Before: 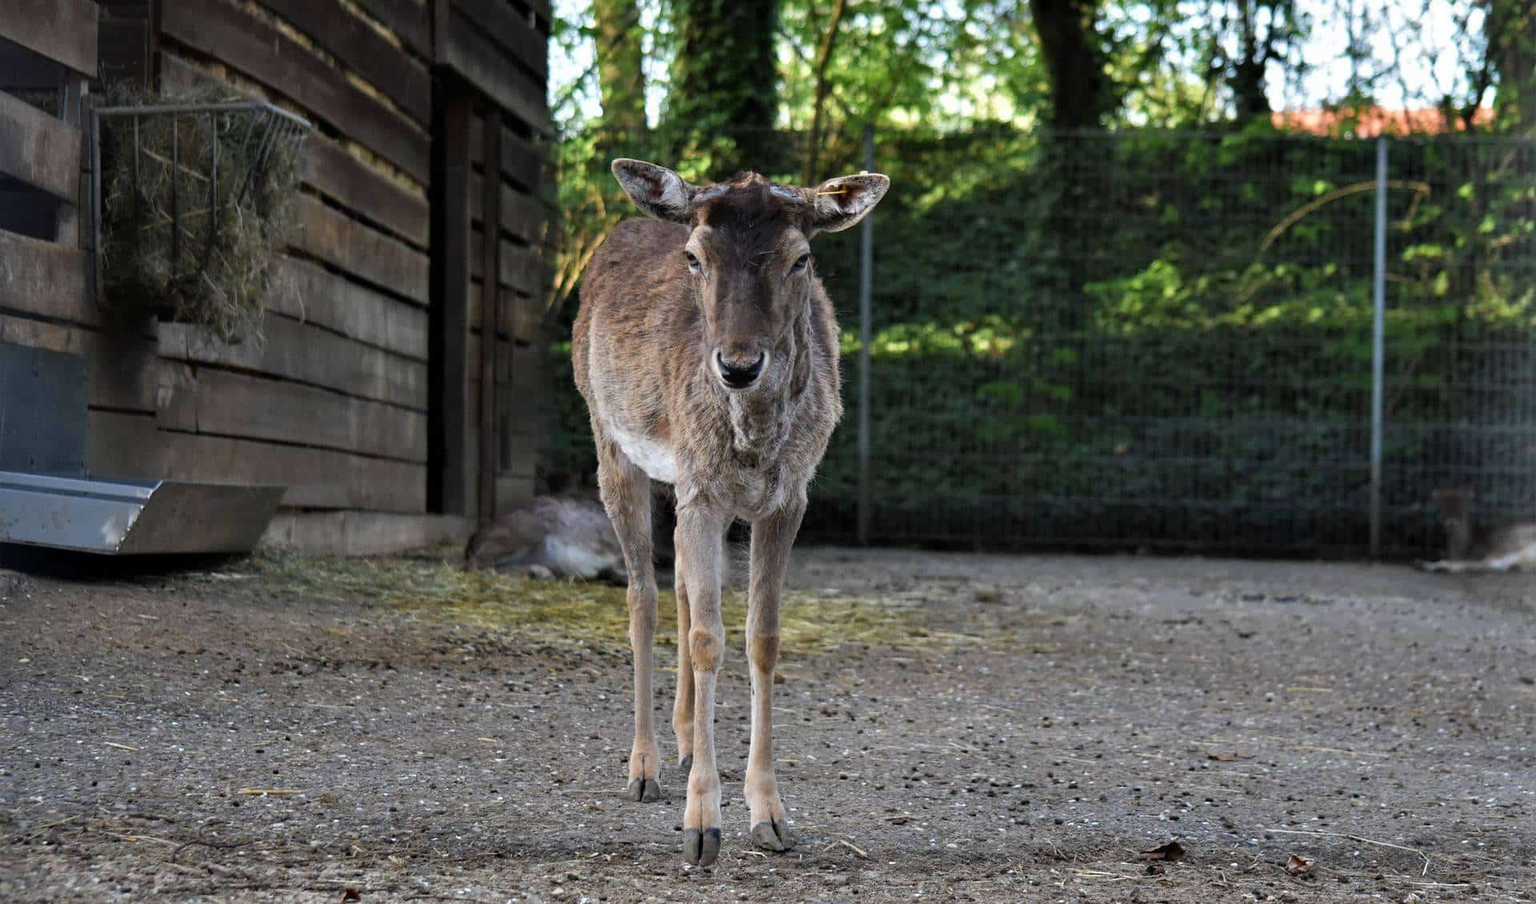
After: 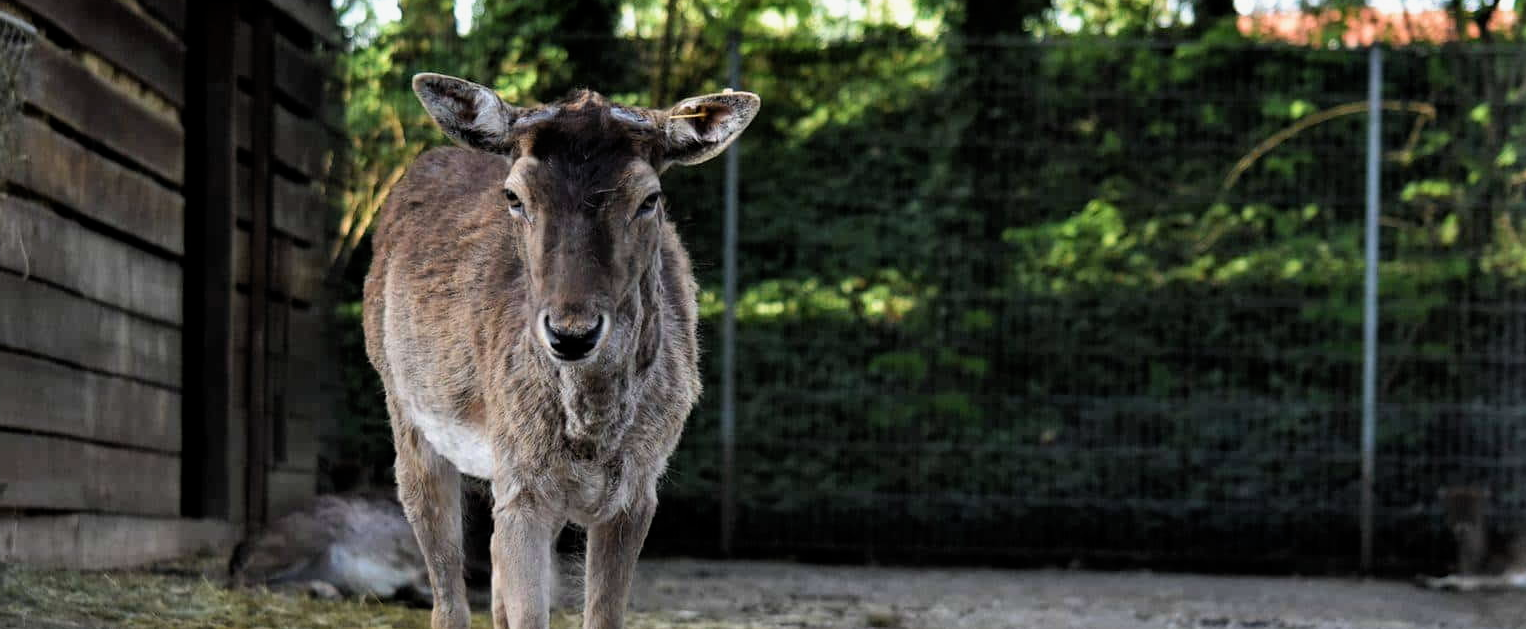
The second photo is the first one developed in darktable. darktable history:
crop: left 18.38%, top 11.092%, right 2.134%, bottom 33.217%
filmic rgb: black relative exposure -12.8 EV, white relative exposure 2.8 EV, threshold 3 EV, target black luminance 0%, hardness 8.54, latitude 70.41%, contrast 1.133, shadows ↔ highlights balance -0.395%, color science v4 (2020), enable highlight reconstruction true
